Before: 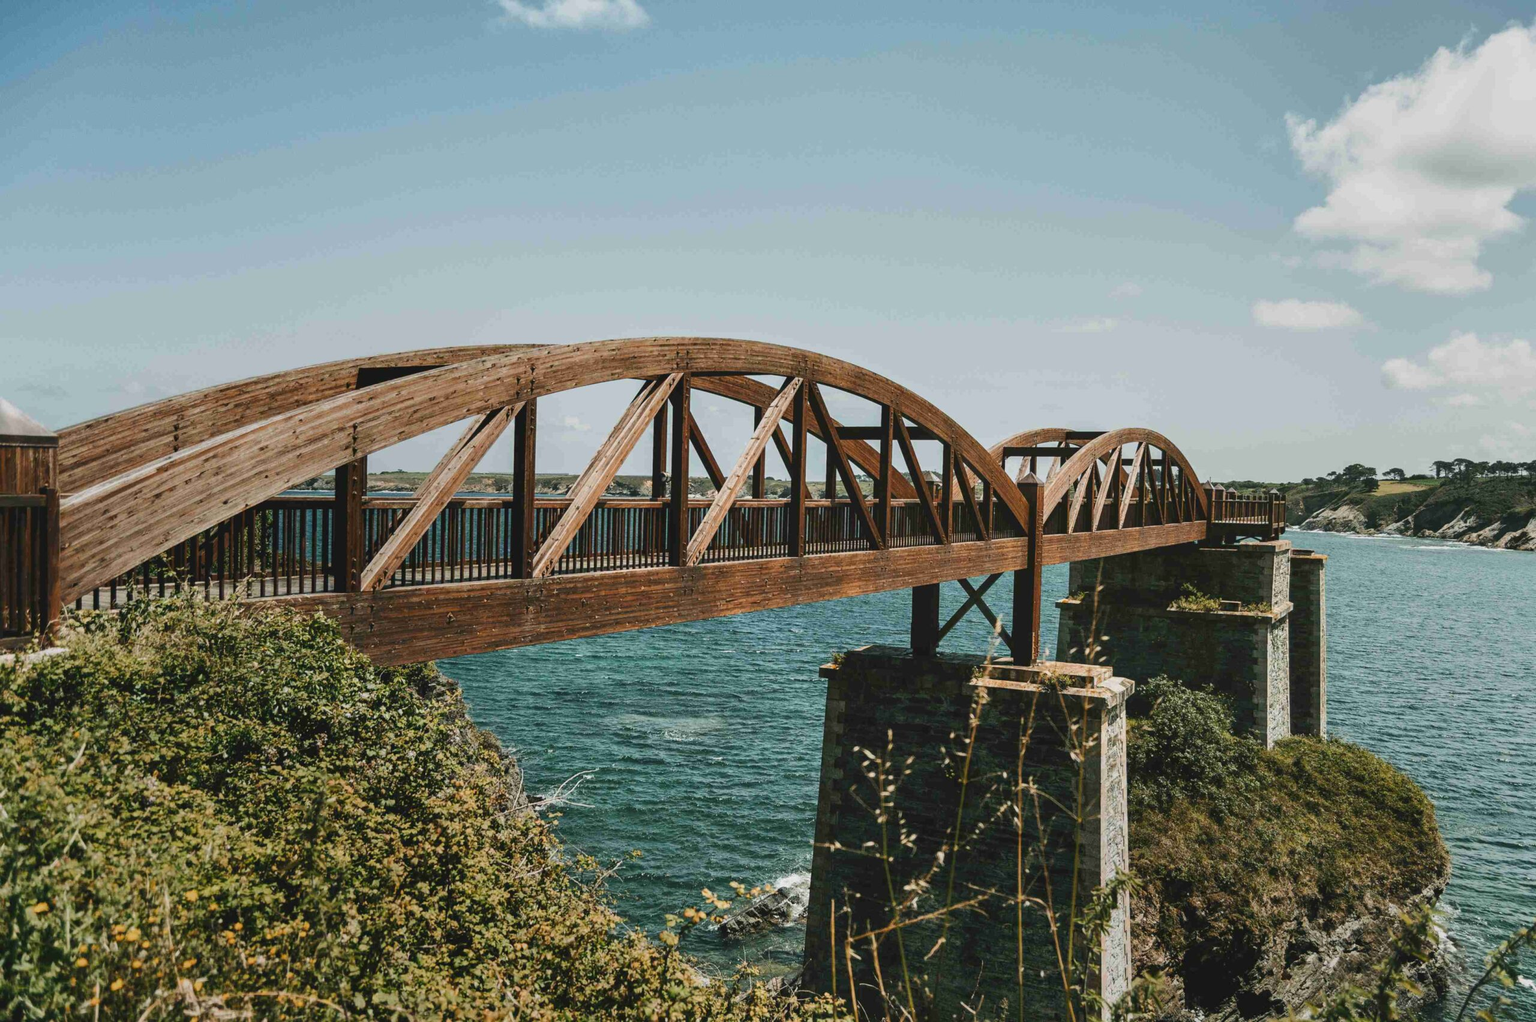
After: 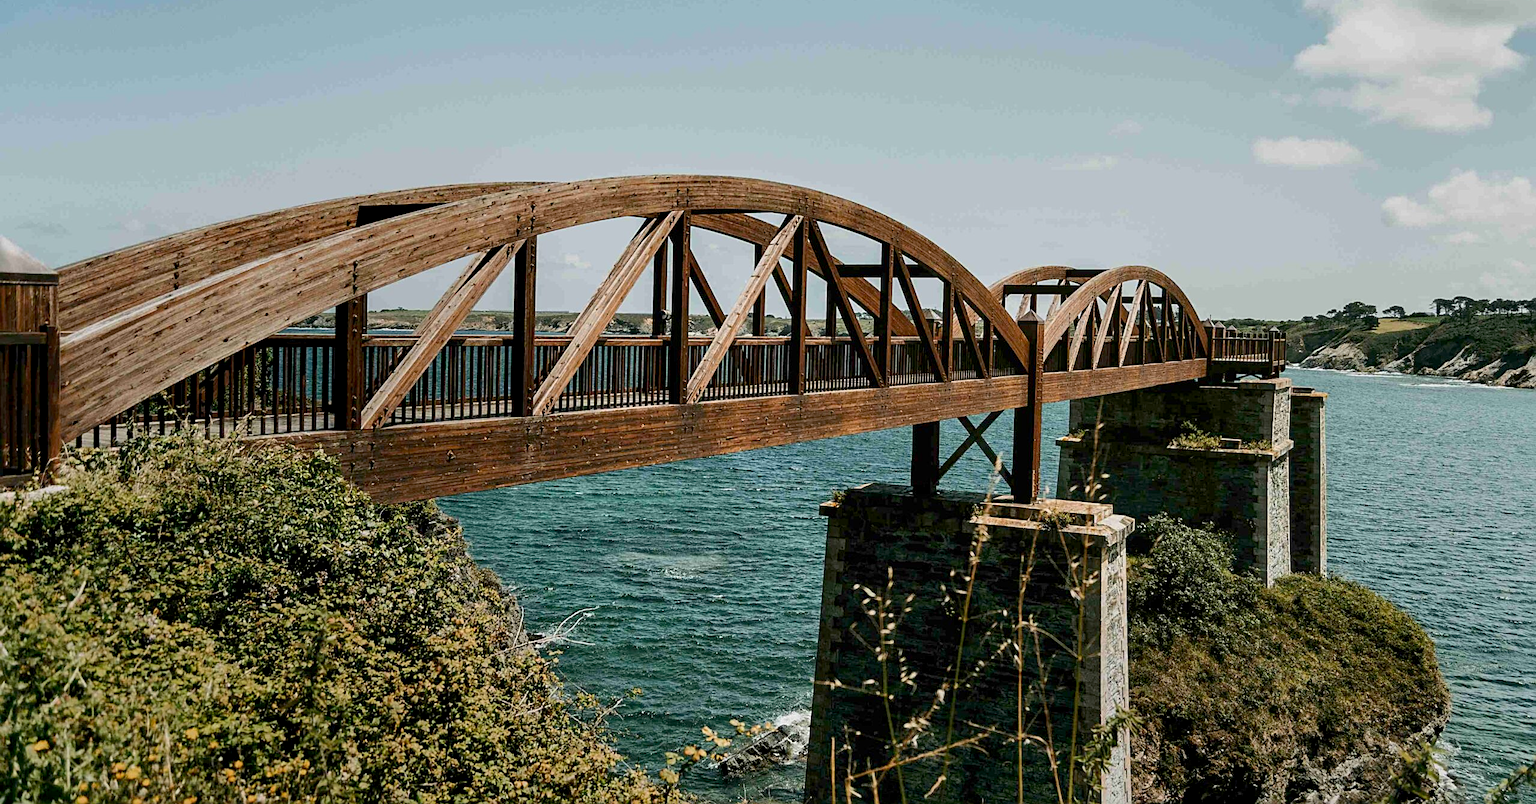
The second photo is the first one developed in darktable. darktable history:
crop and rotate: top 15.952%, bottom 5.363%
exposure: black level correction 0.011, compensate highlight preservation false
sharpen: on, module defaults
